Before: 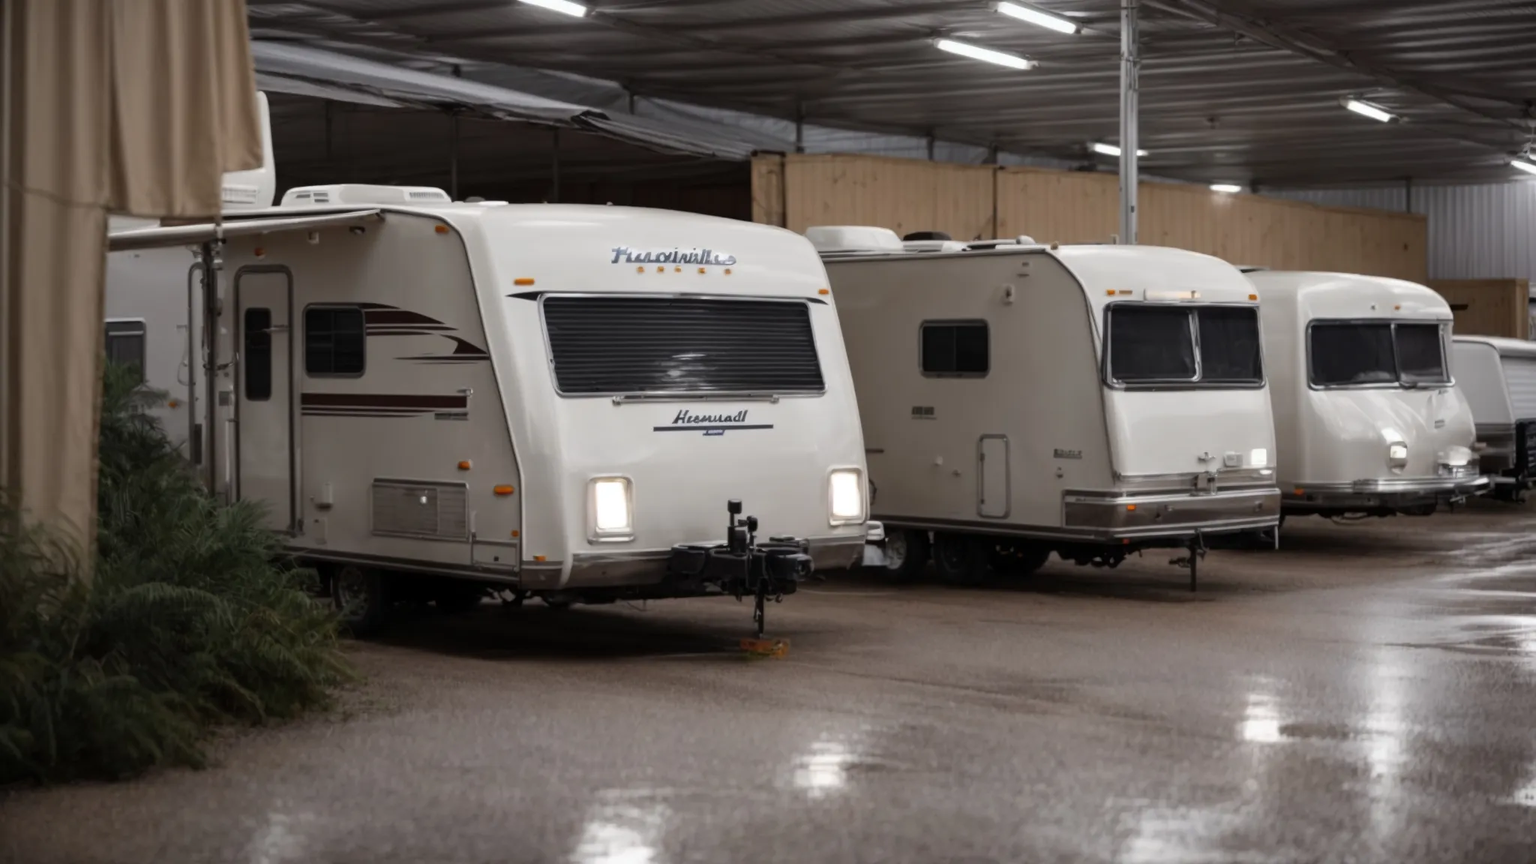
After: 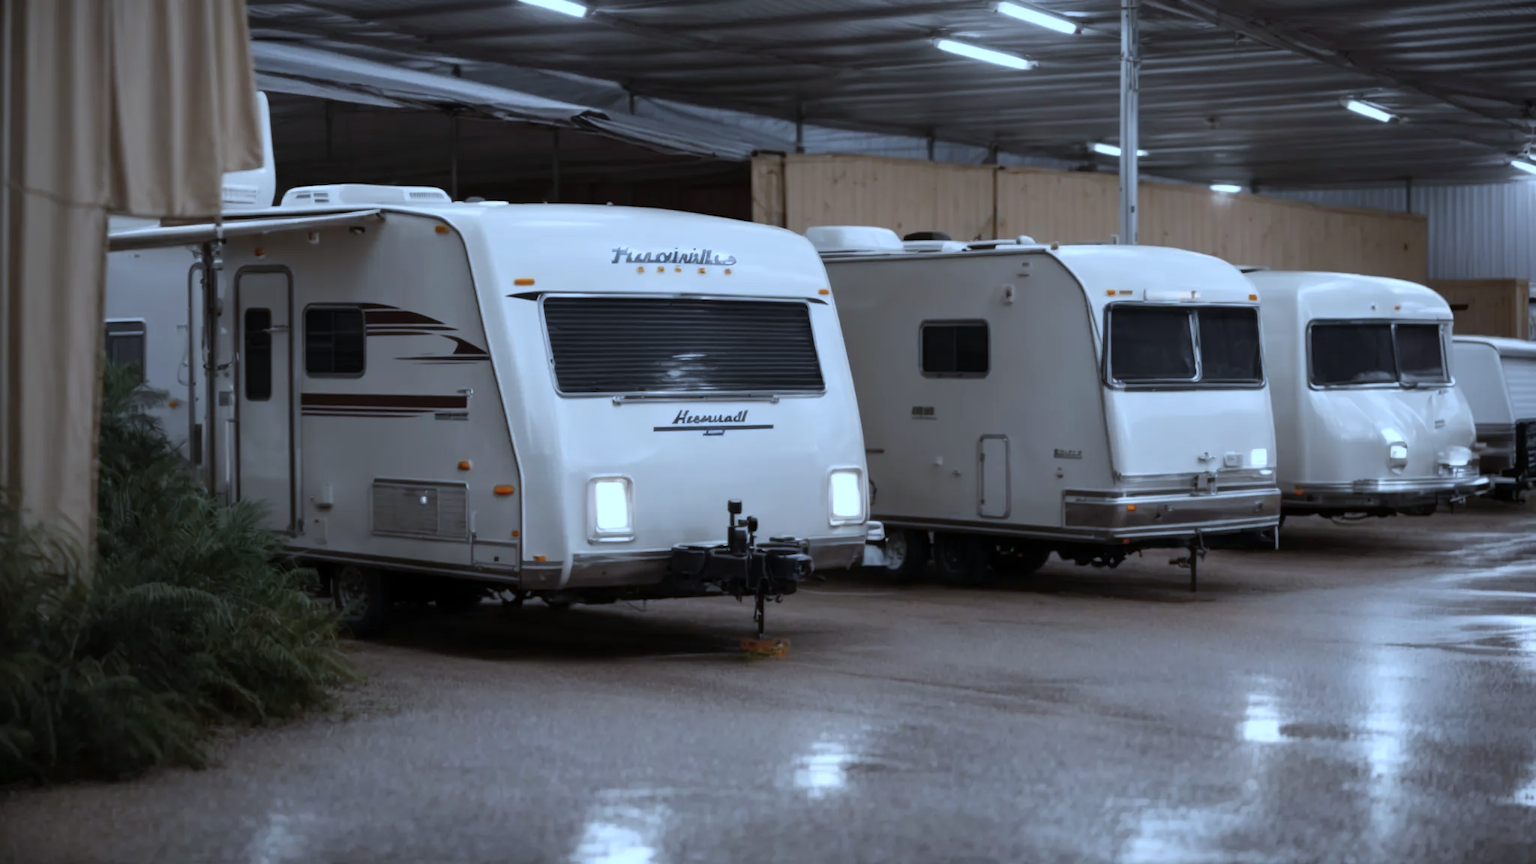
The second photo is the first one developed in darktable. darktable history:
color correction: highlights a* -4.18, highlights b* -10.81
white balance: red 0.931, blue 1.11
